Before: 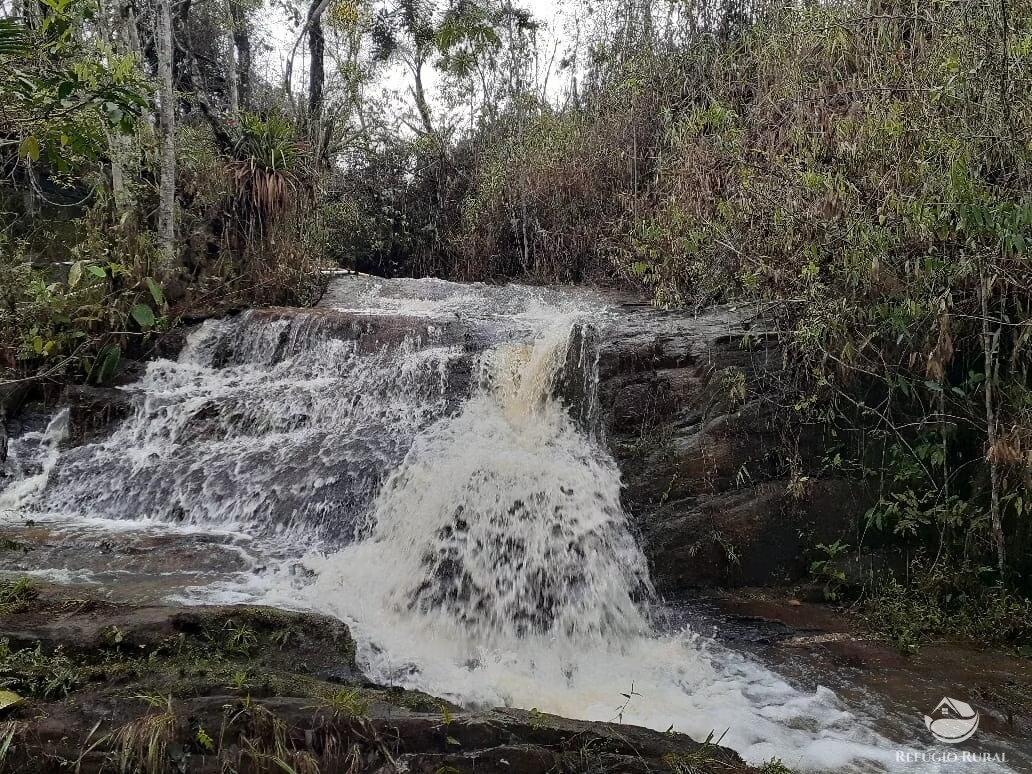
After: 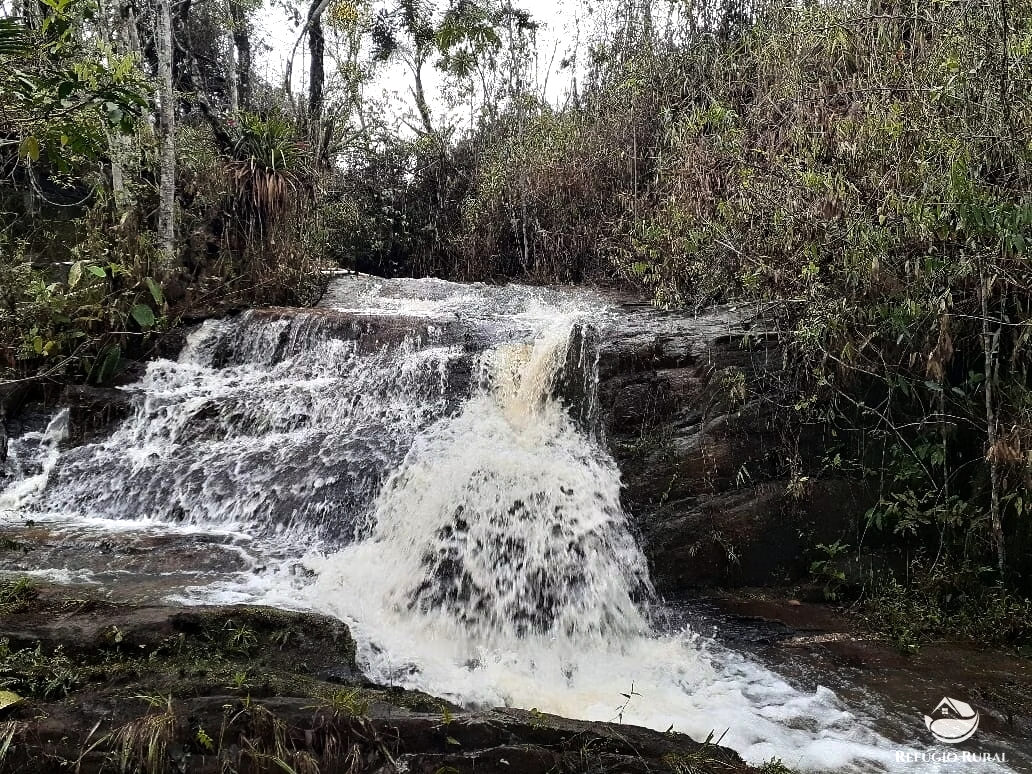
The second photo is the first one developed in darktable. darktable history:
tone equalizer: -8 EV -0.72 EV, -7 EV -0.737 EV, -6 EV -0.566 EV, -5 EV -0.372 EV, -3 EV 0.38 EV, -2 EV 0.6 EV, -1 EV 0.688 EV, +0 EV 0.773 EV, edges refinement/feathering 500, mask exposure compensation -1.57 EV, preserve details no
